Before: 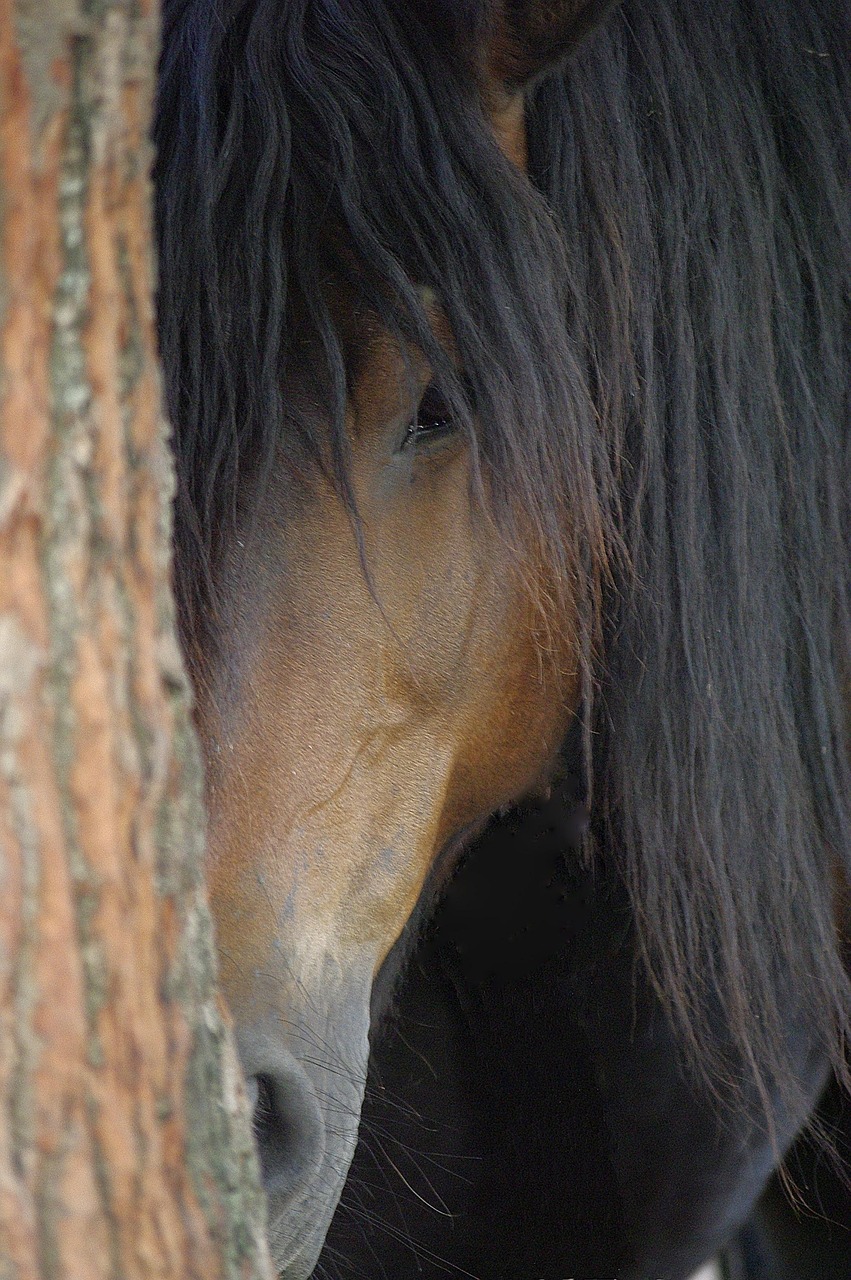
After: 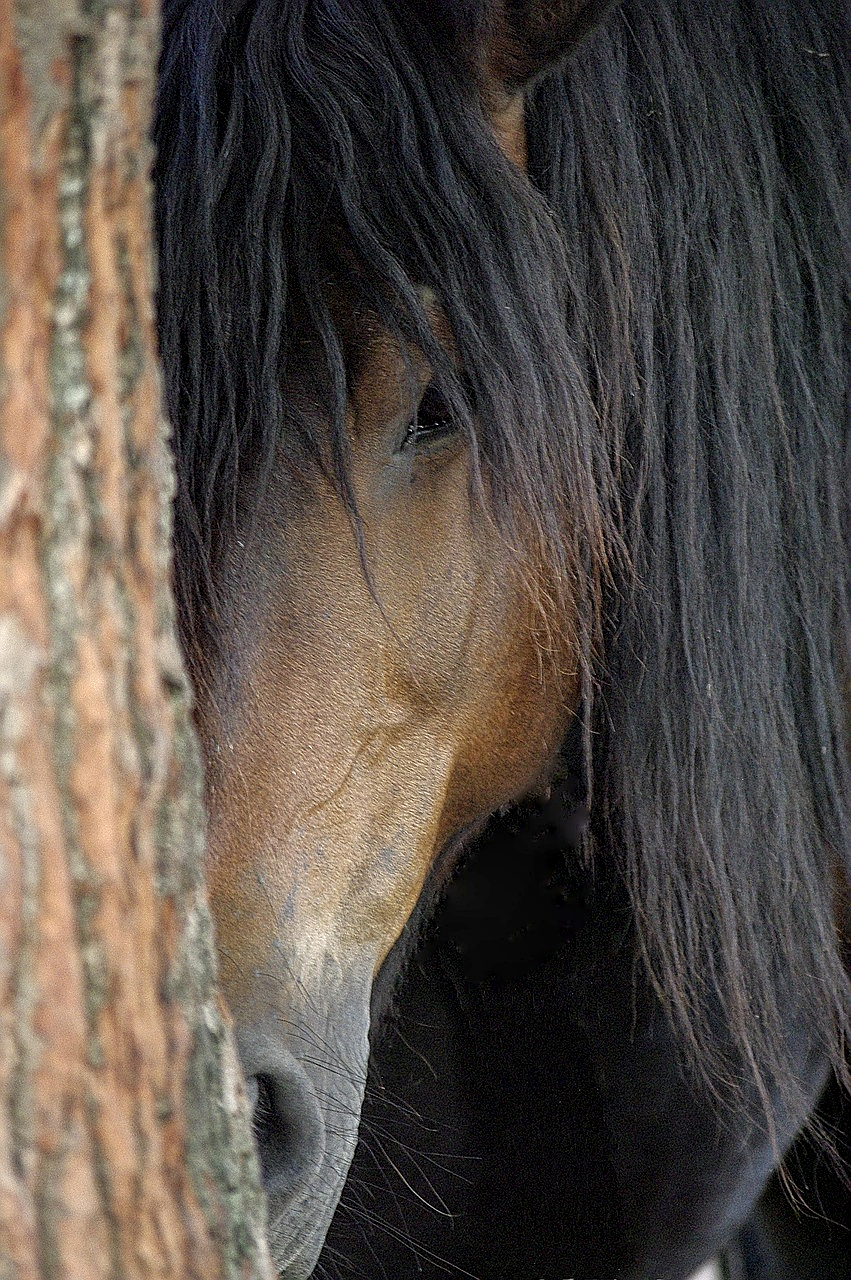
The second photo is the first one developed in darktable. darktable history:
sharpen: on, module defaults
local contrast: highlights 59%, detail 145%
